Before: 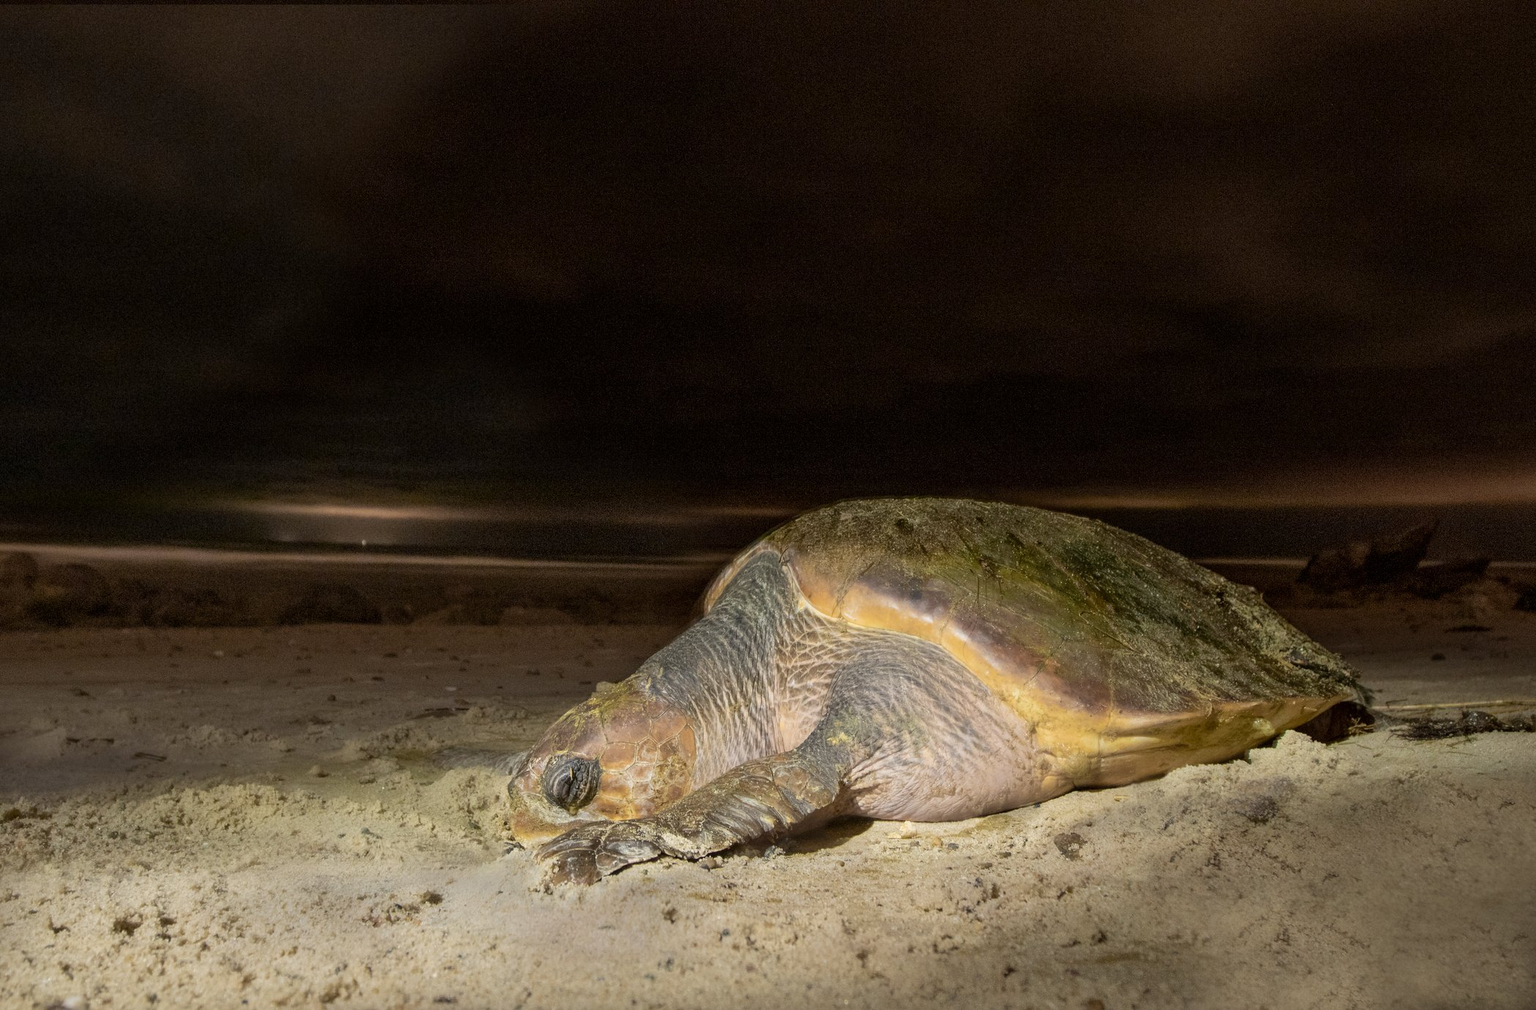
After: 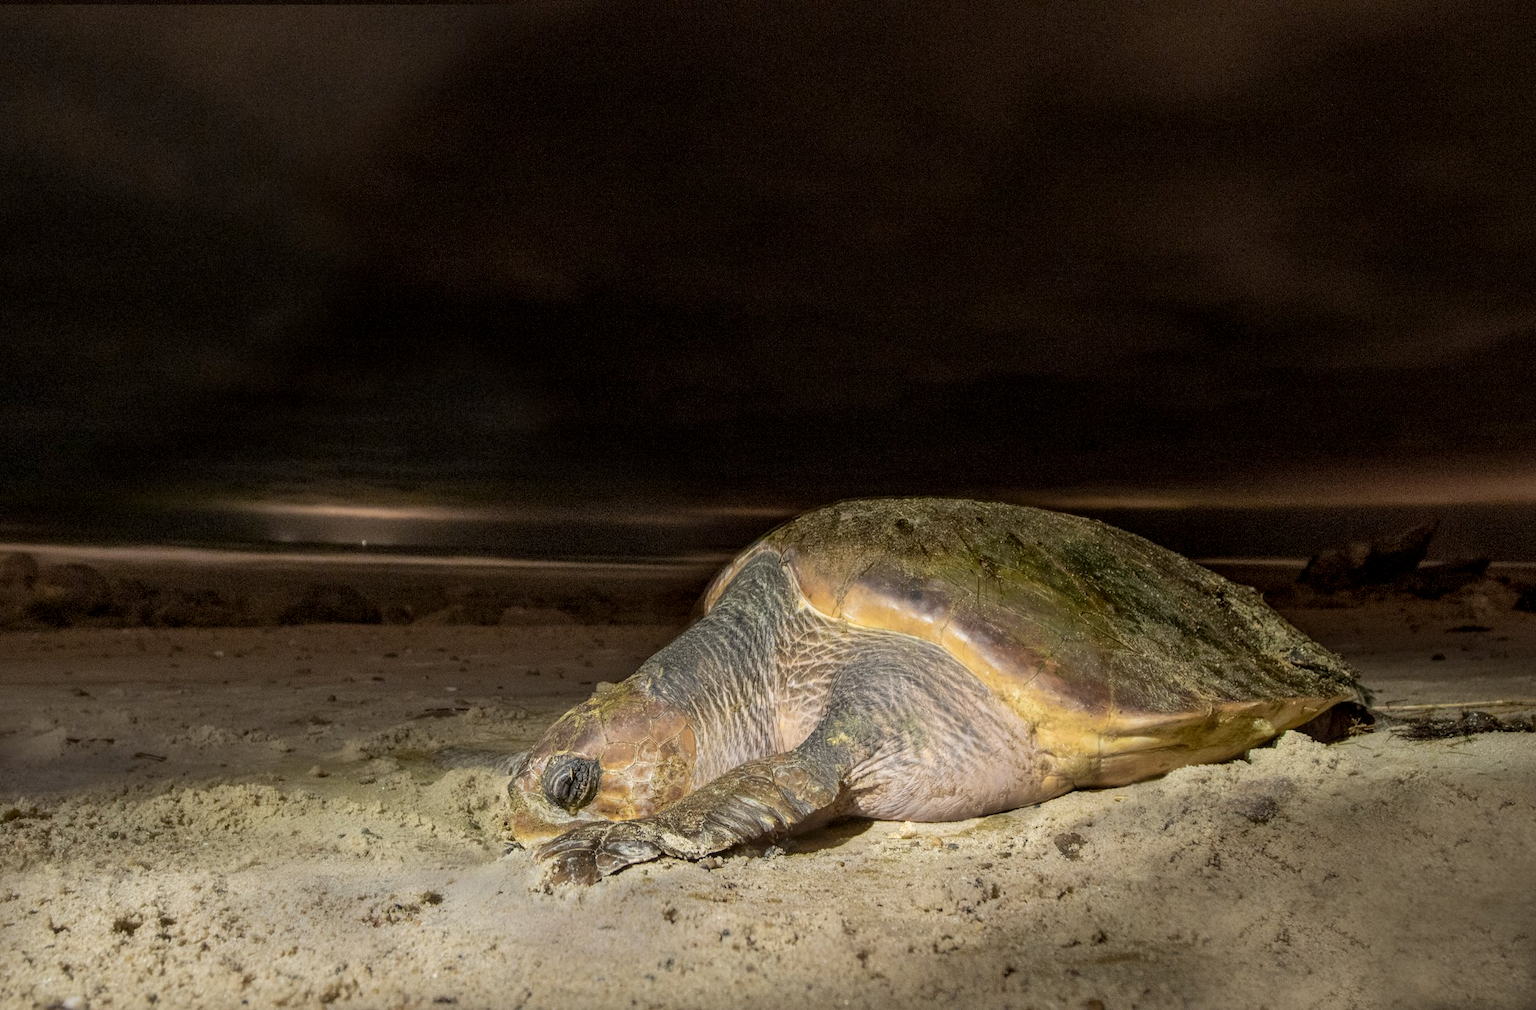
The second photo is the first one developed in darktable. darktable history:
exposure: exposure -0.04 EV, compensate highlight preservation false
local contrast: on, module defaults
